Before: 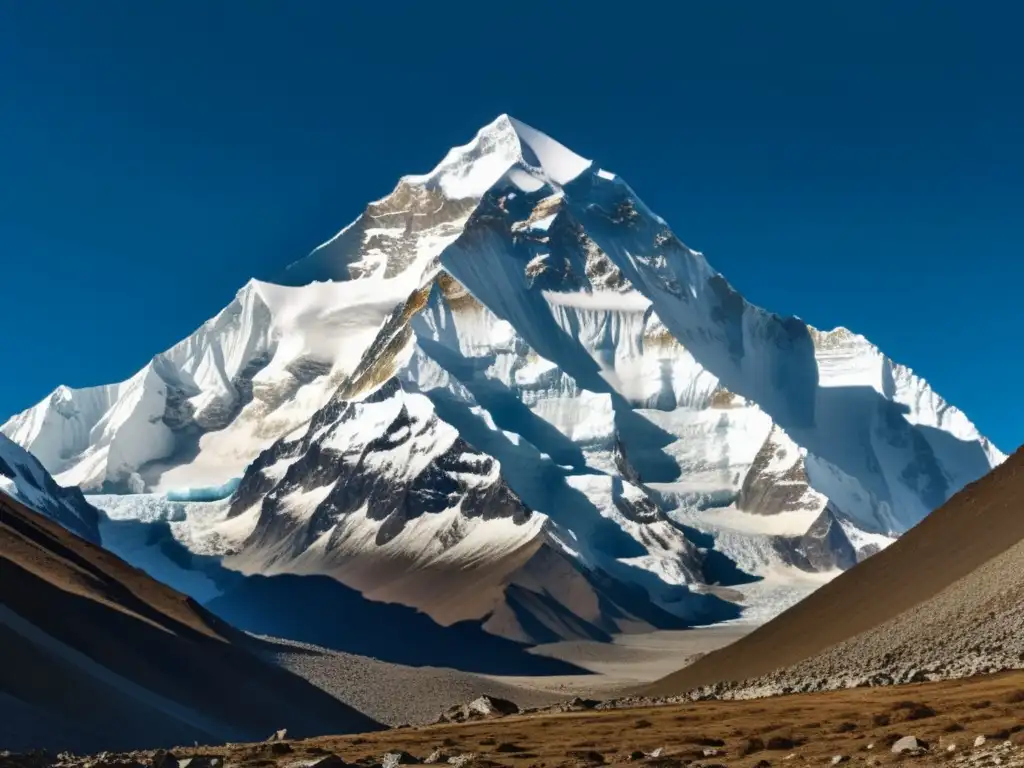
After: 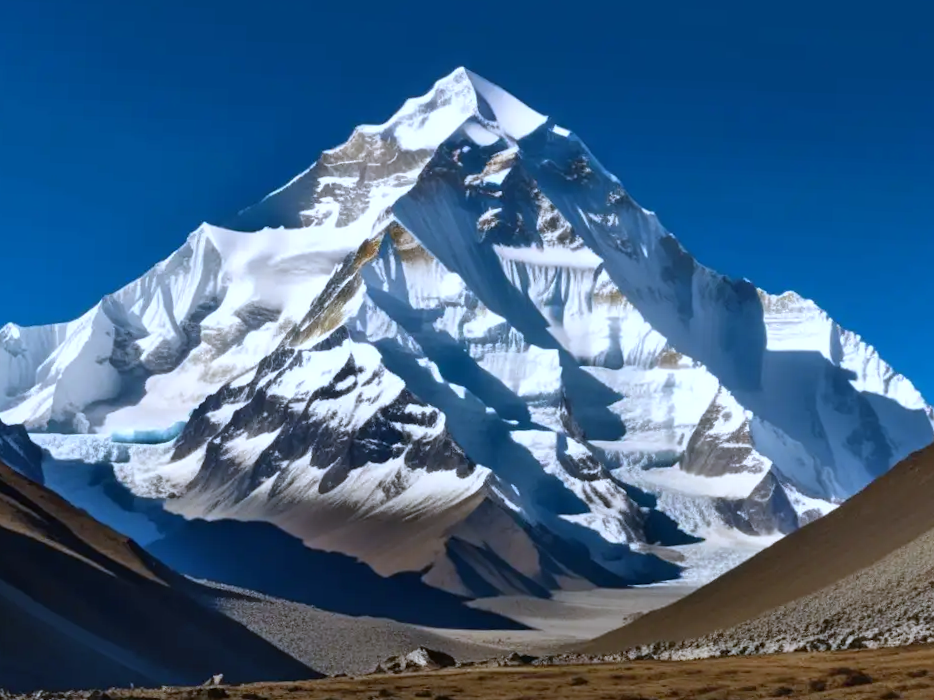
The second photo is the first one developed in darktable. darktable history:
crop and rotate: angle -1.96°, left 3.097%, top 4.154%, right 1.586%, bottom 0.529%
white balance: red 0.948, green 1.02, blue 1.176
